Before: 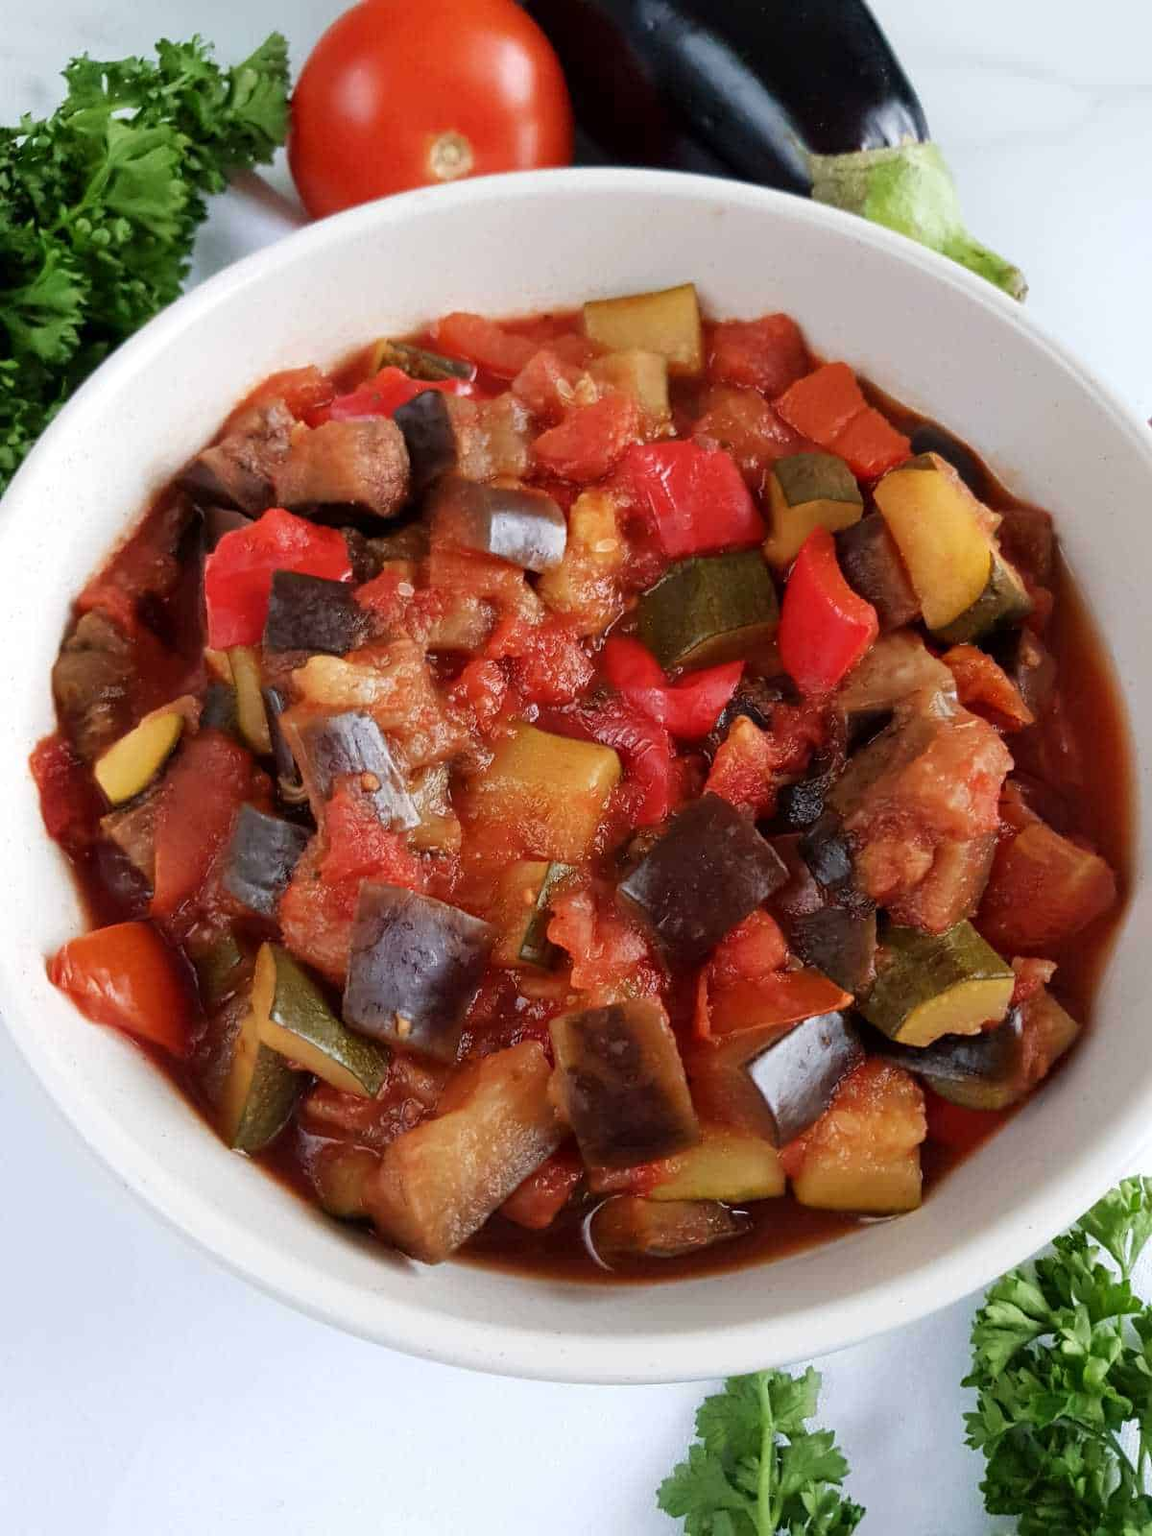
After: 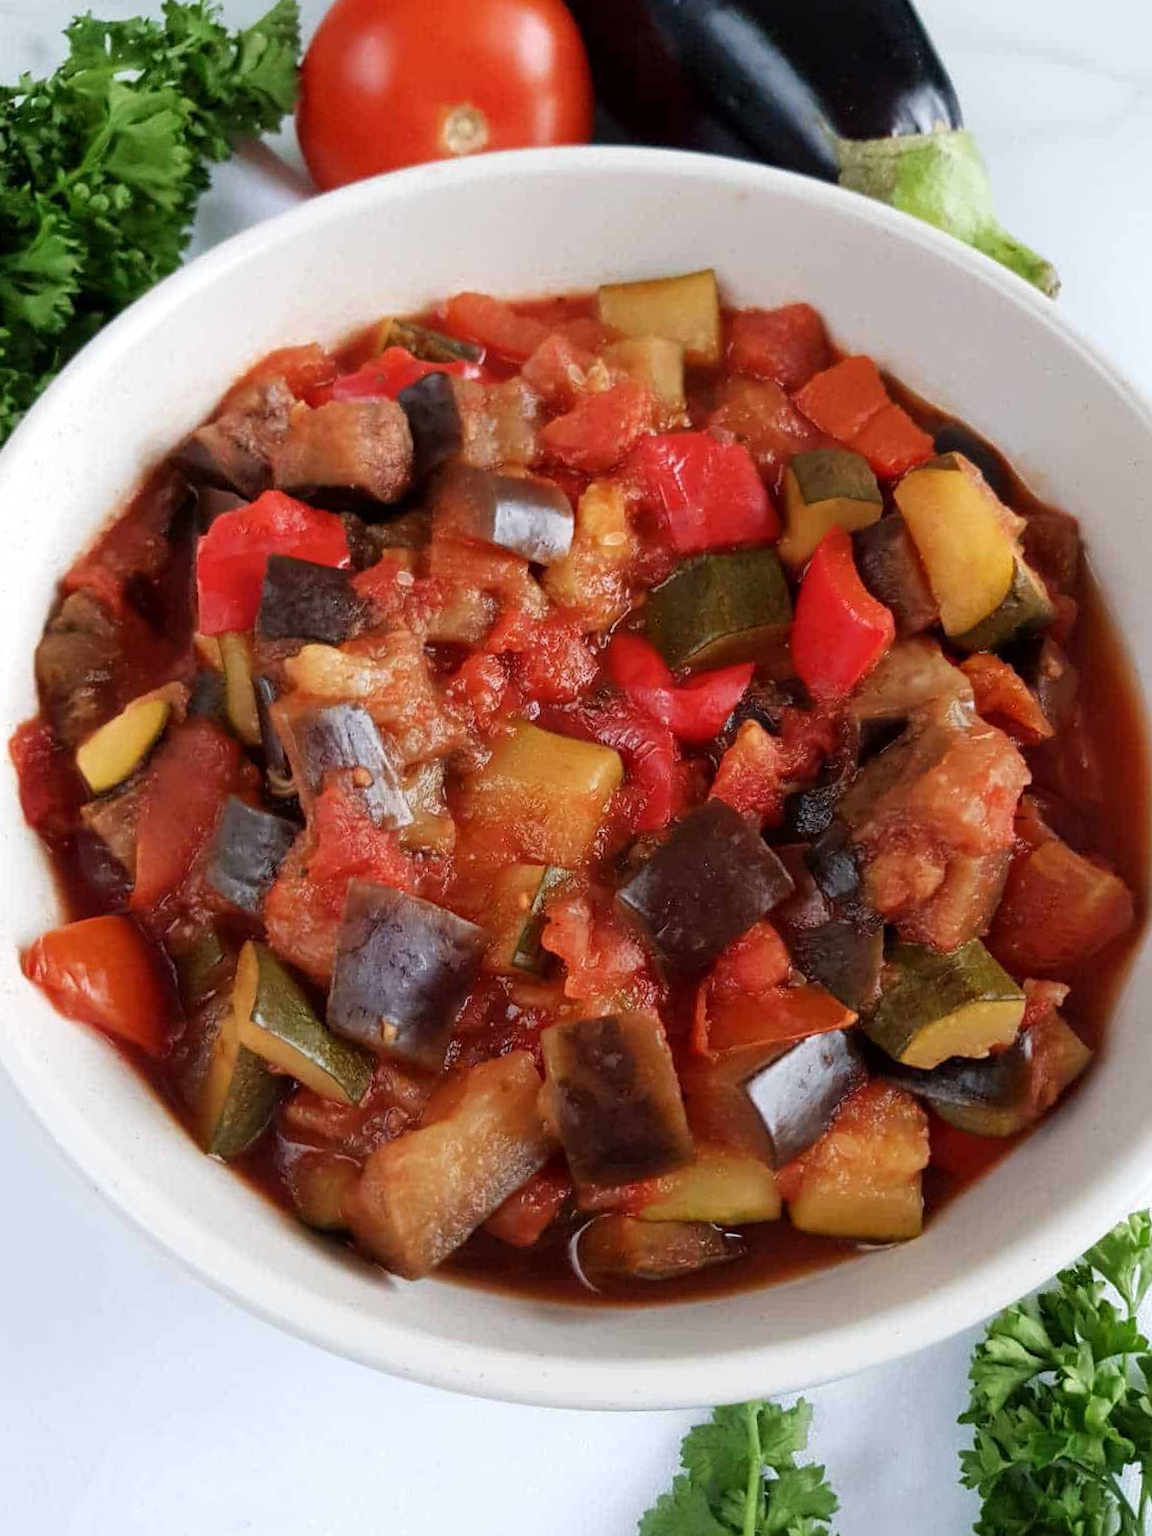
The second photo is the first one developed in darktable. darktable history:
crop and rotate: angle -1.68°
